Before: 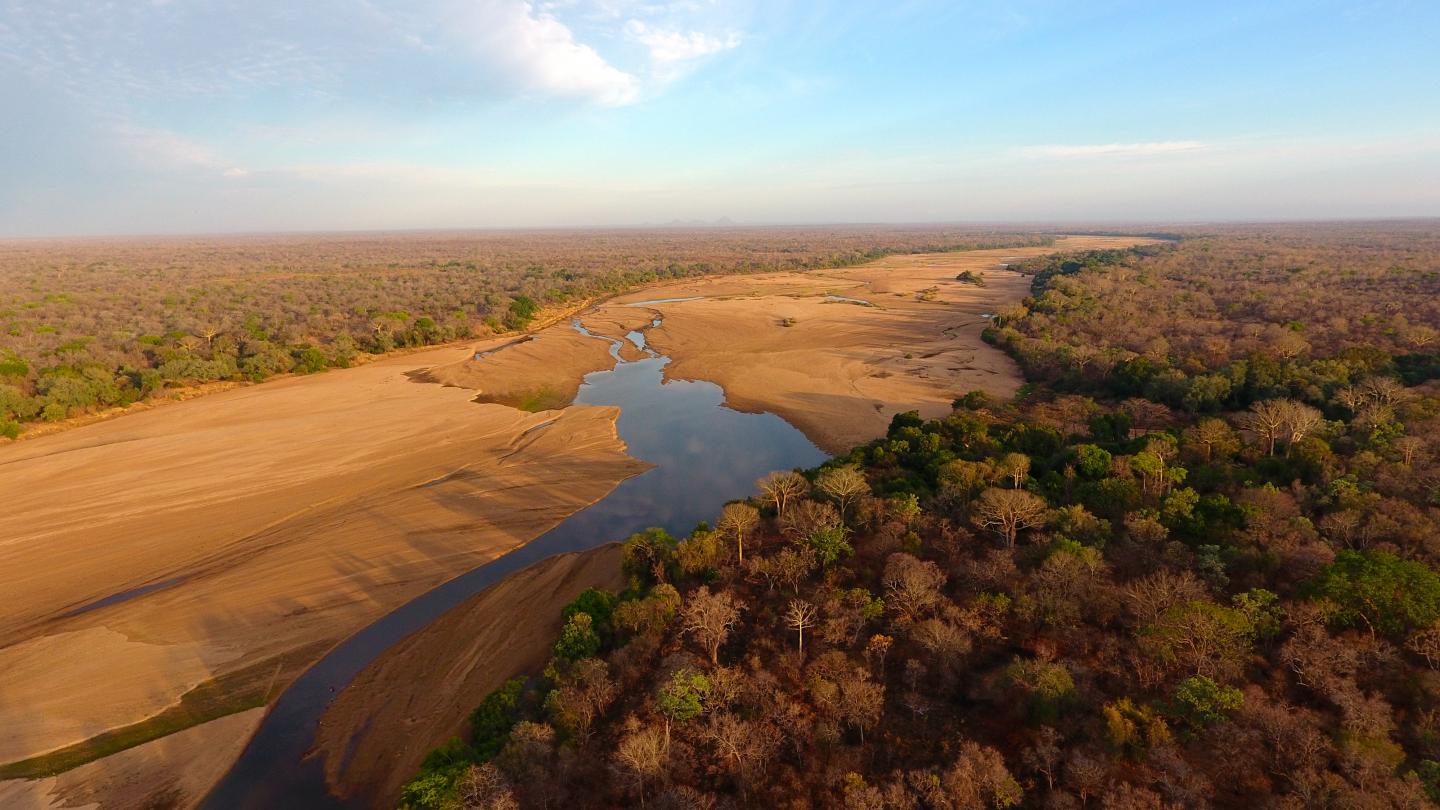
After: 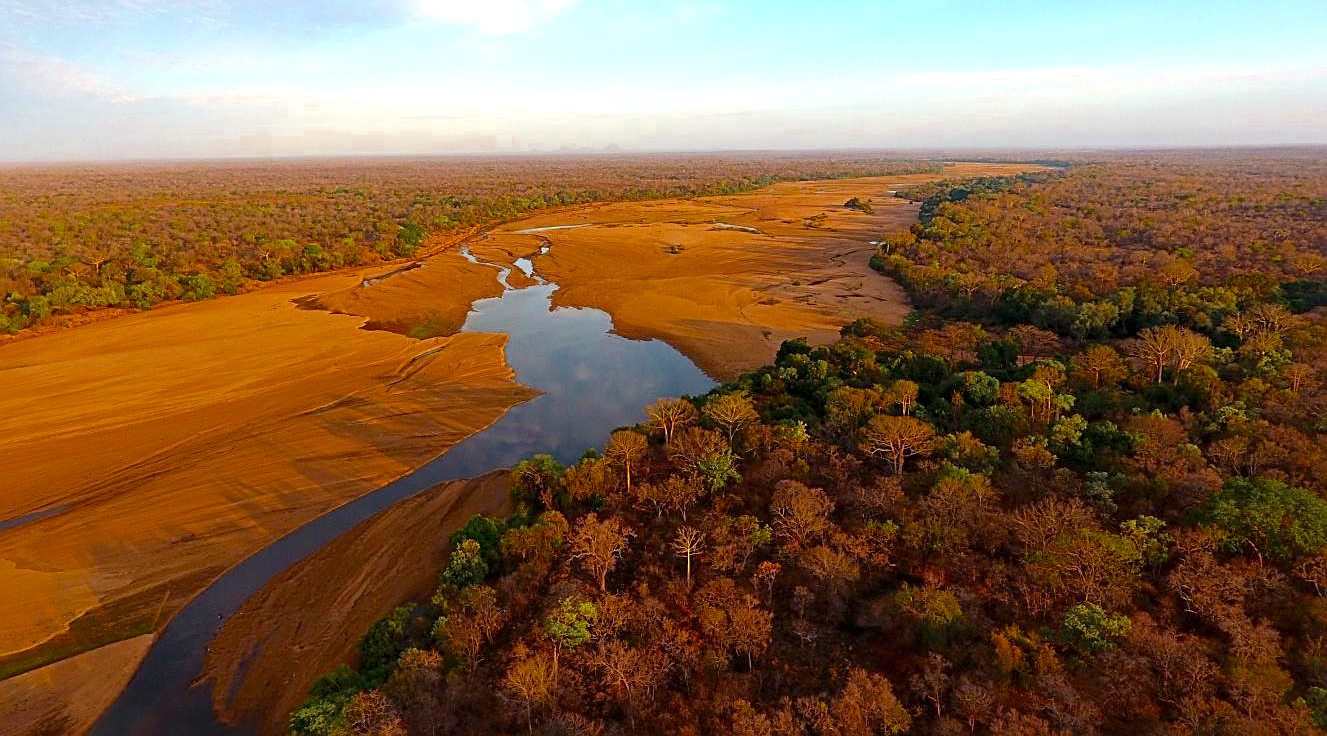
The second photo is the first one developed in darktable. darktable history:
shadows and highlights: shadows 2.9, highlights -16.25, soften with gaussian
crop and rotate: left 7.817%, top 9.069%
sharpen: on, module defaults
exposure: exposure 0.299 EV, compensate highlight preservation false
local contrast: mode bilateral grid, contrast 19, coarseness 50, detail 132%, midtone range 0.2
contrast brightness saturation: saturation 0.179
color zones: curves: ch0 [(0.11, 0.396) (0.195, 0.36) (0.25, 0.5) (0.303, 0.412) (0.357, 0.544) (0.75, 0.5) (0.967, 0.328)]; ch1 [(0, 0.468) (0.112, 0.512) (0.202, 0.6) (0.25, 0.5) (0.307, 0.352) (0.357, 0.544) (0.75, 0.5) (0.963, 0.524)]
